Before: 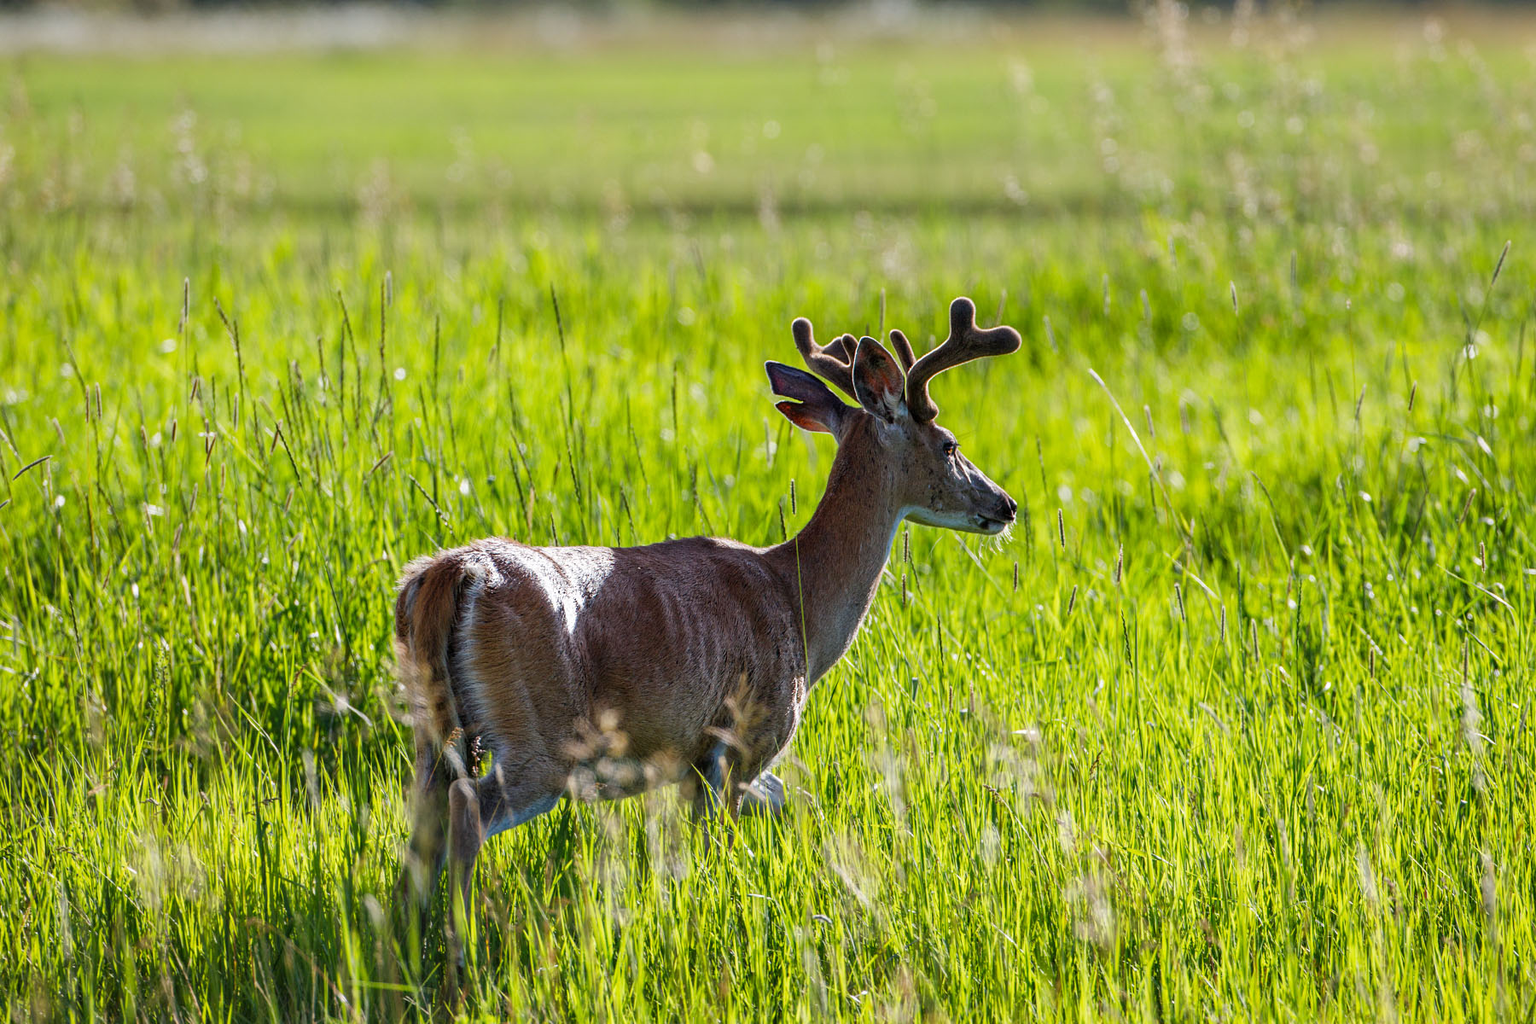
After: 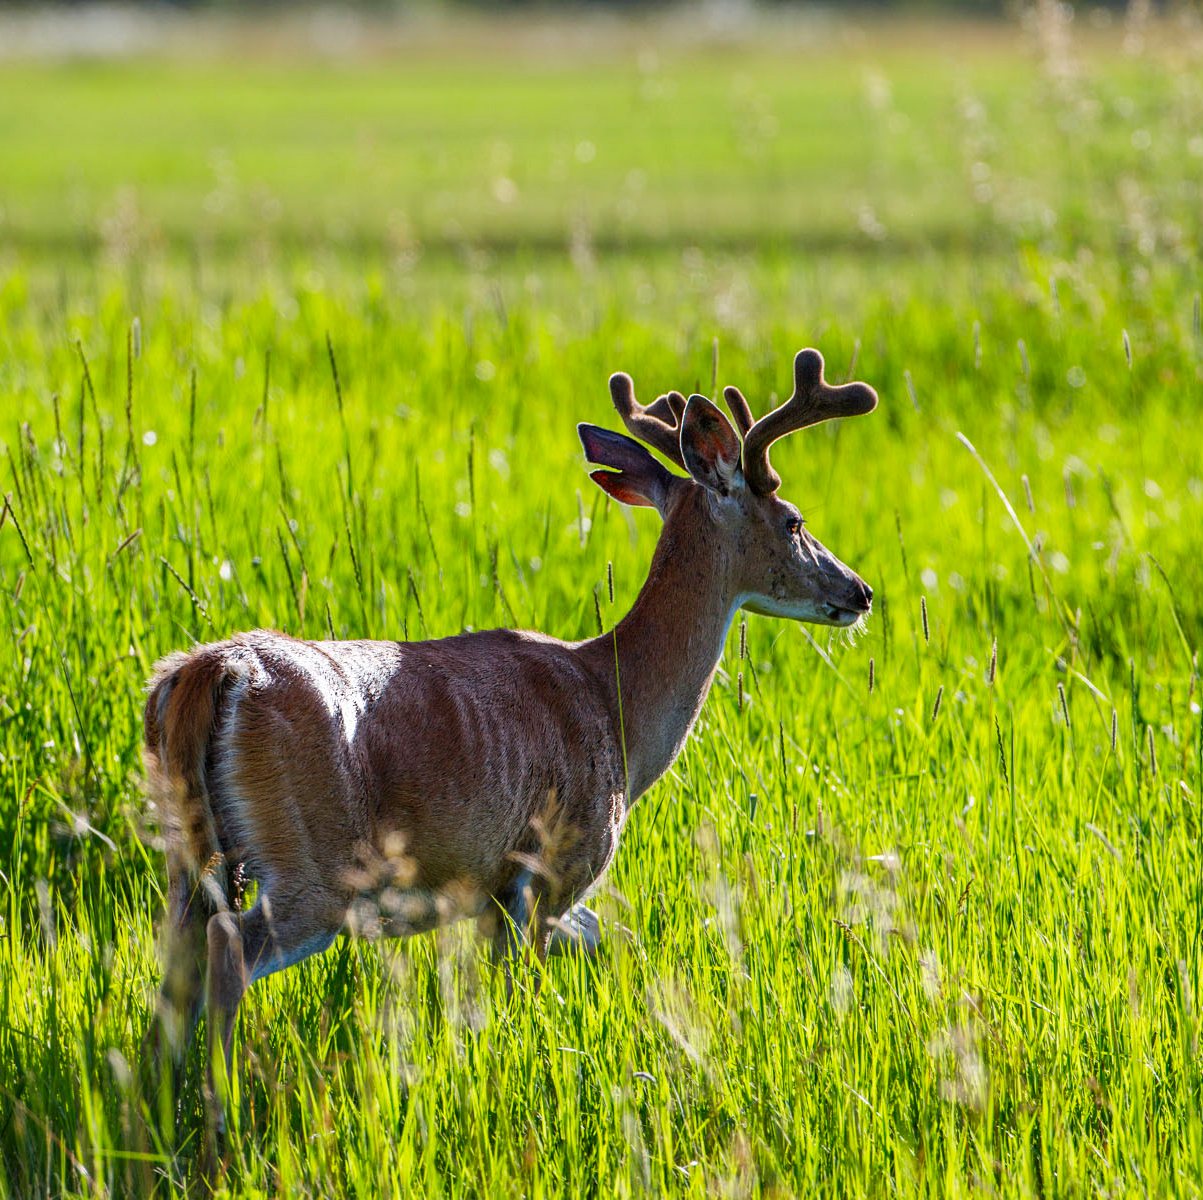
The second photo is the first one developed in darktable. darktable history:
crop and rotate: left 17.732%, right 15.423%
contrast brightness saturation: contrast 0.08, saturation 0.2
